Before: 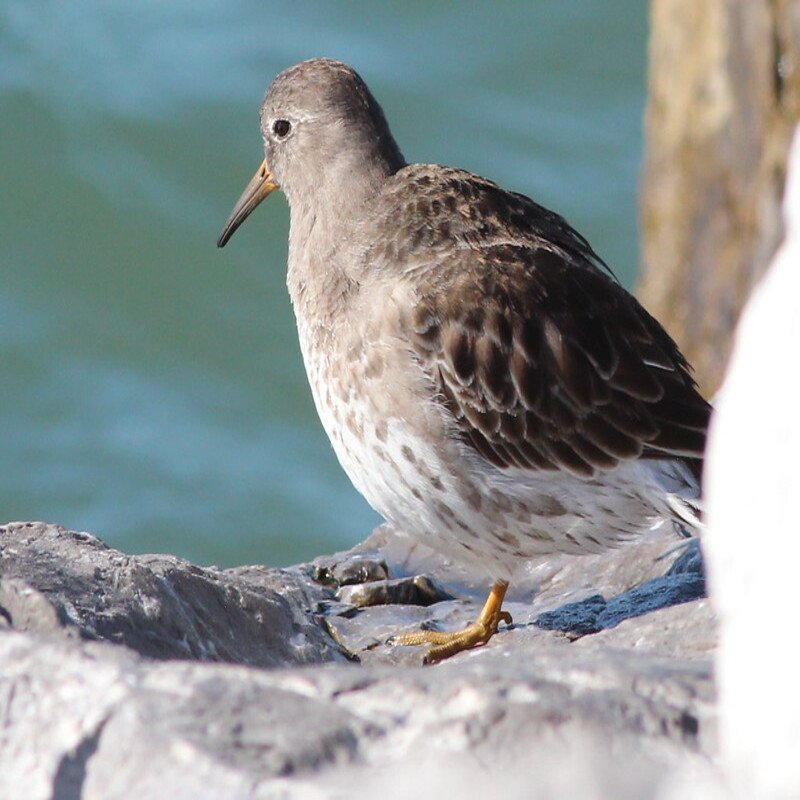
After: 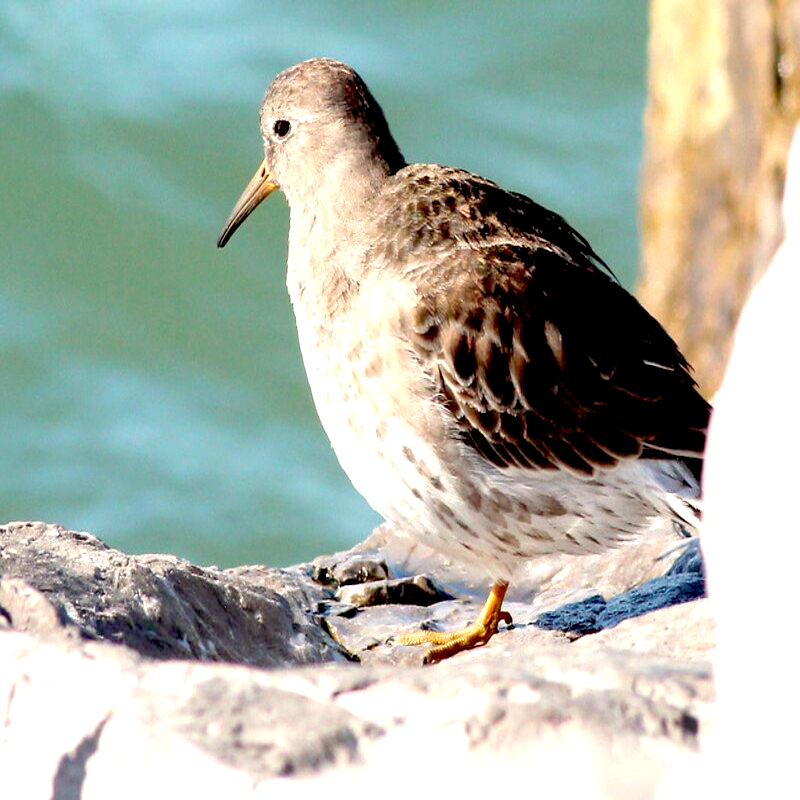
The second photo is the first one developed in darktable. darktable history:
white balance: red 1.045, blue 0.932
exposure: black level correction 0.035, exposure 0.9 EV, compensate highlight preservation false
